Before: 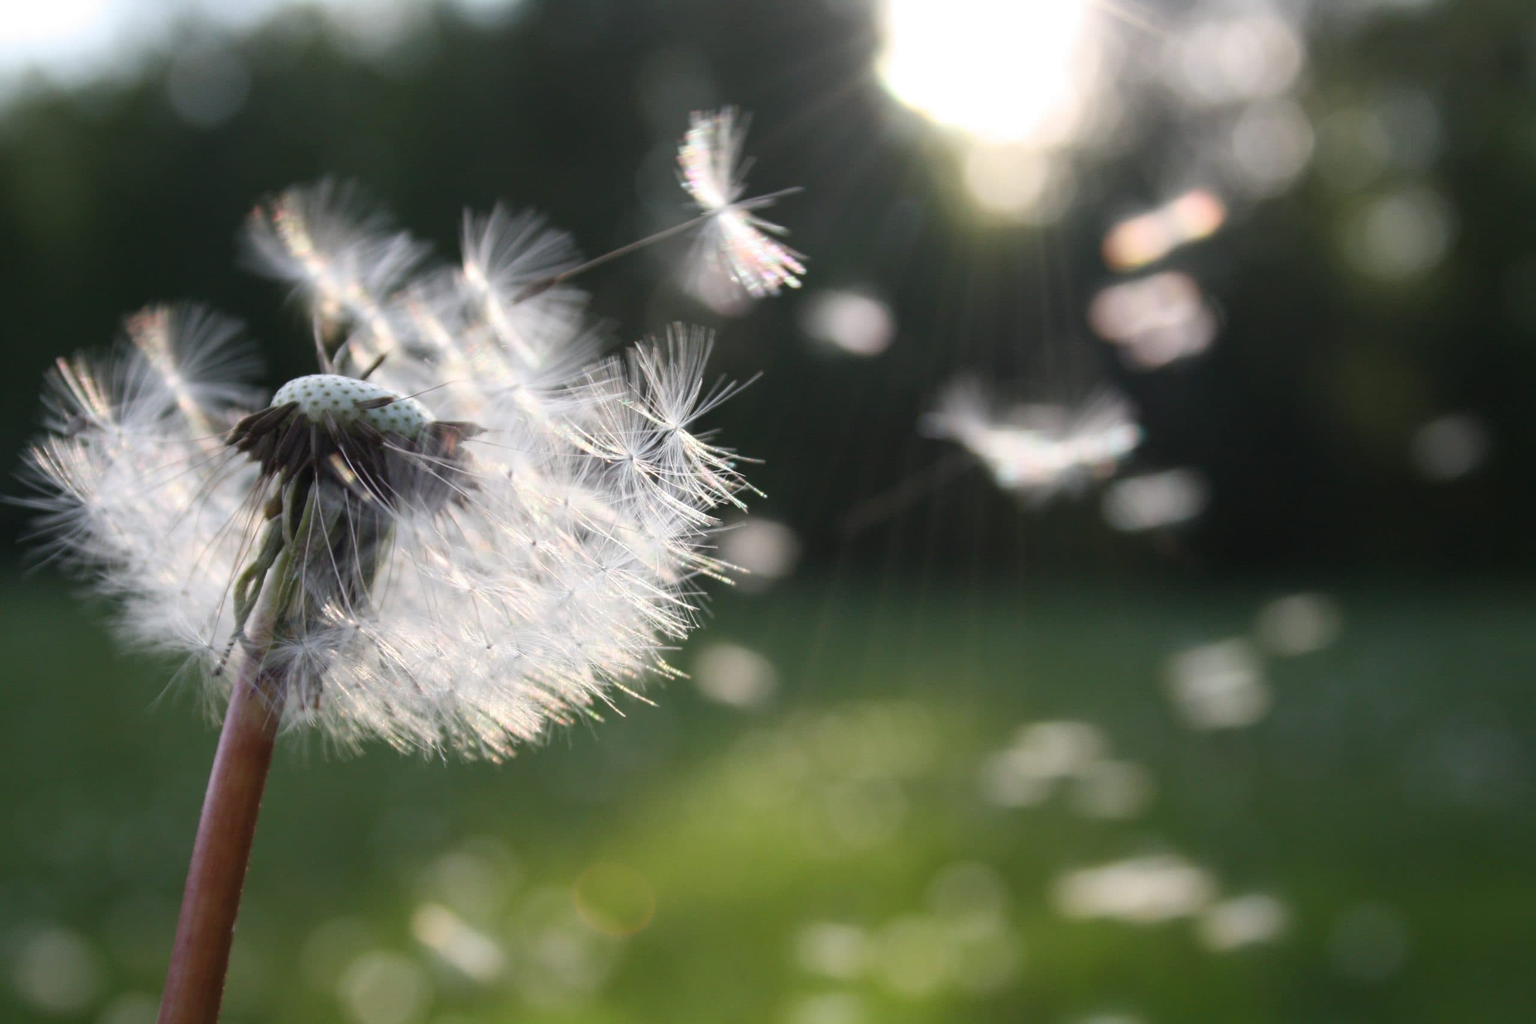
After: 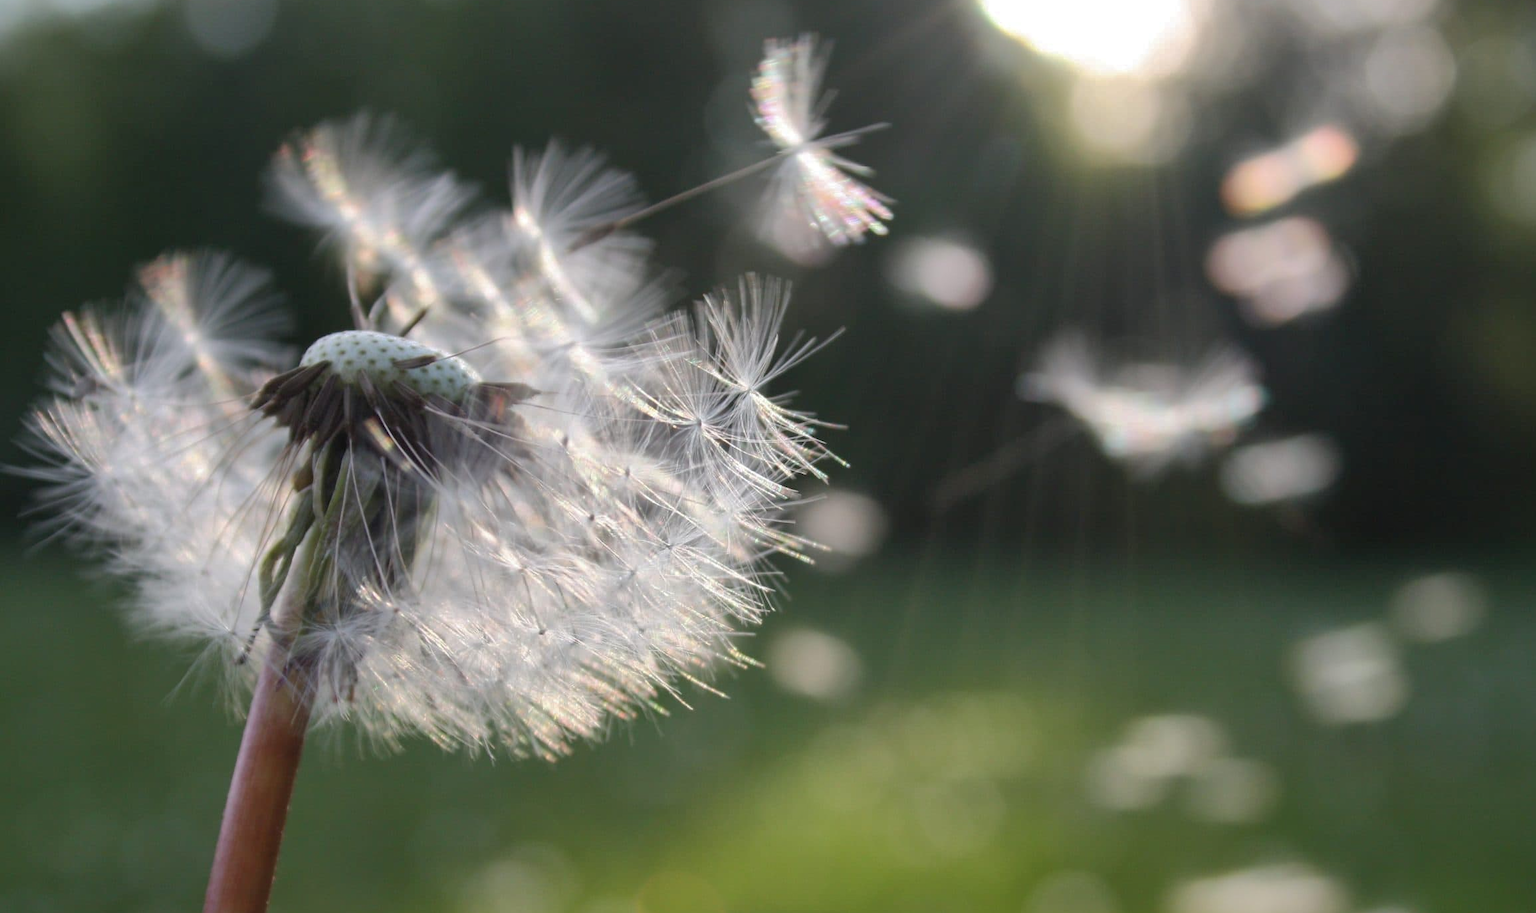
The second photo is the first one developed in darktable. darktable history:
shadows and highlights: shadows 40, highlights -60
crop: top 7.49%, right 9.717%, bottom 11.943%
